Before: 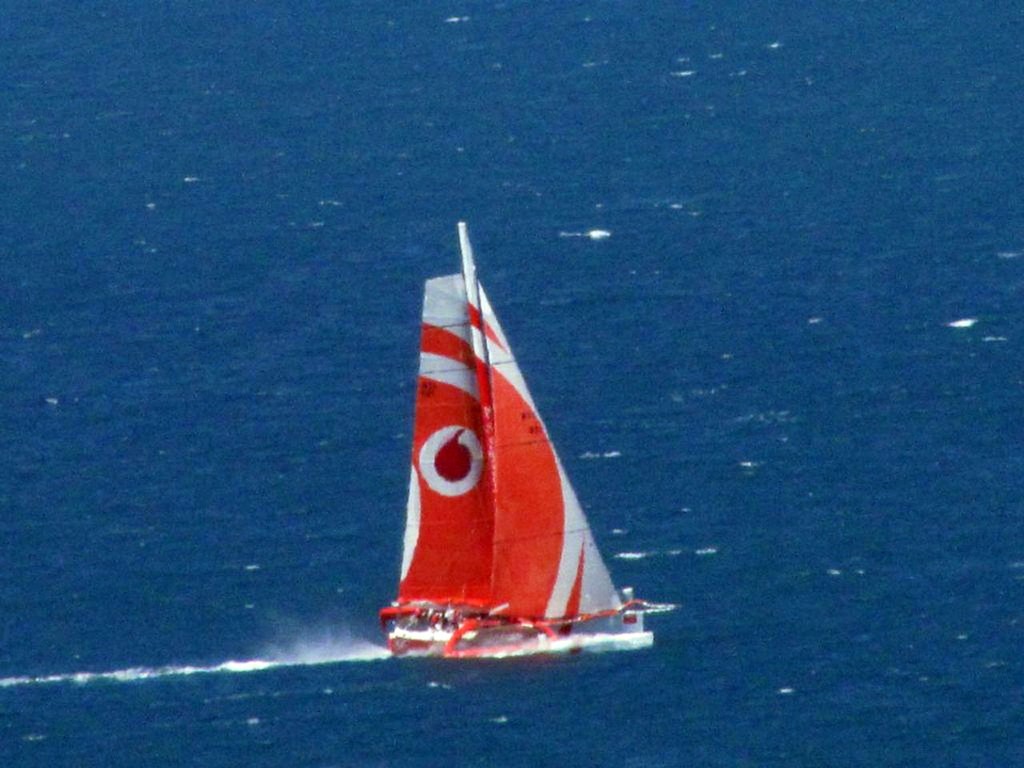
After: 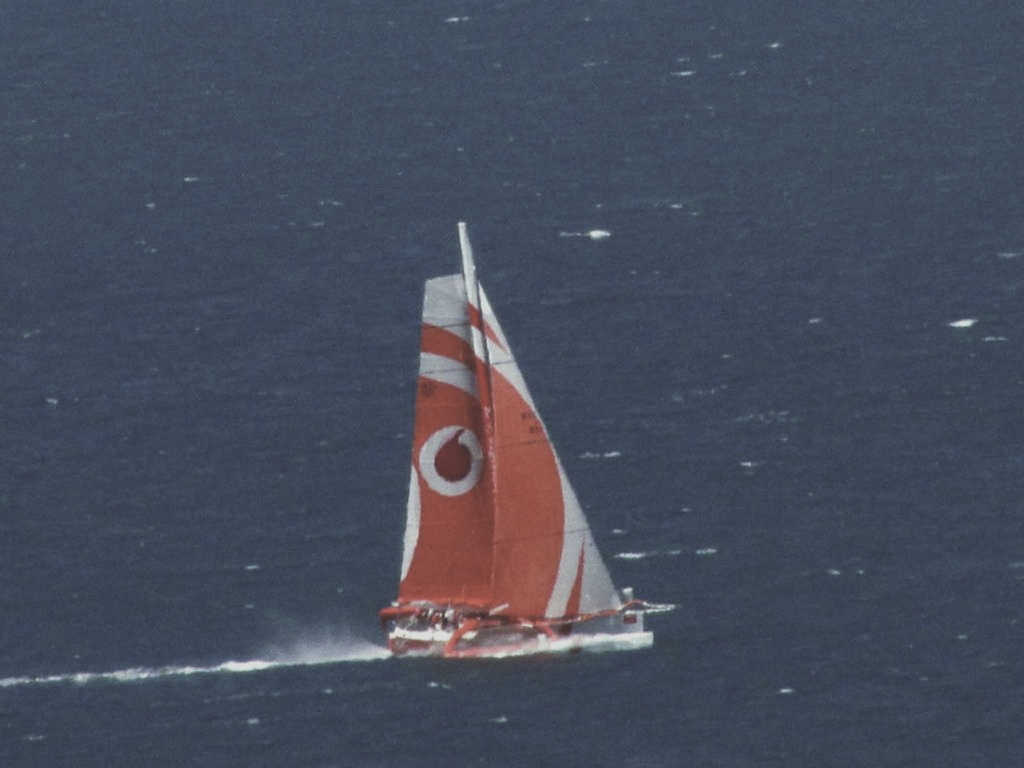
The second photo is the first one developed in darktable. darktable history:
color zones: curves: ch1 [(0, 0.292) (0.001, 0.292) (0.2, 0.264) (0.4, 0.248) (0.6, 0.248) (0.8, 0.264) (0.999, 0.292) (1, 0.292)]
exposure: black level correction -0.036, exposure -0.497 EV, compensate highlight preservation false
